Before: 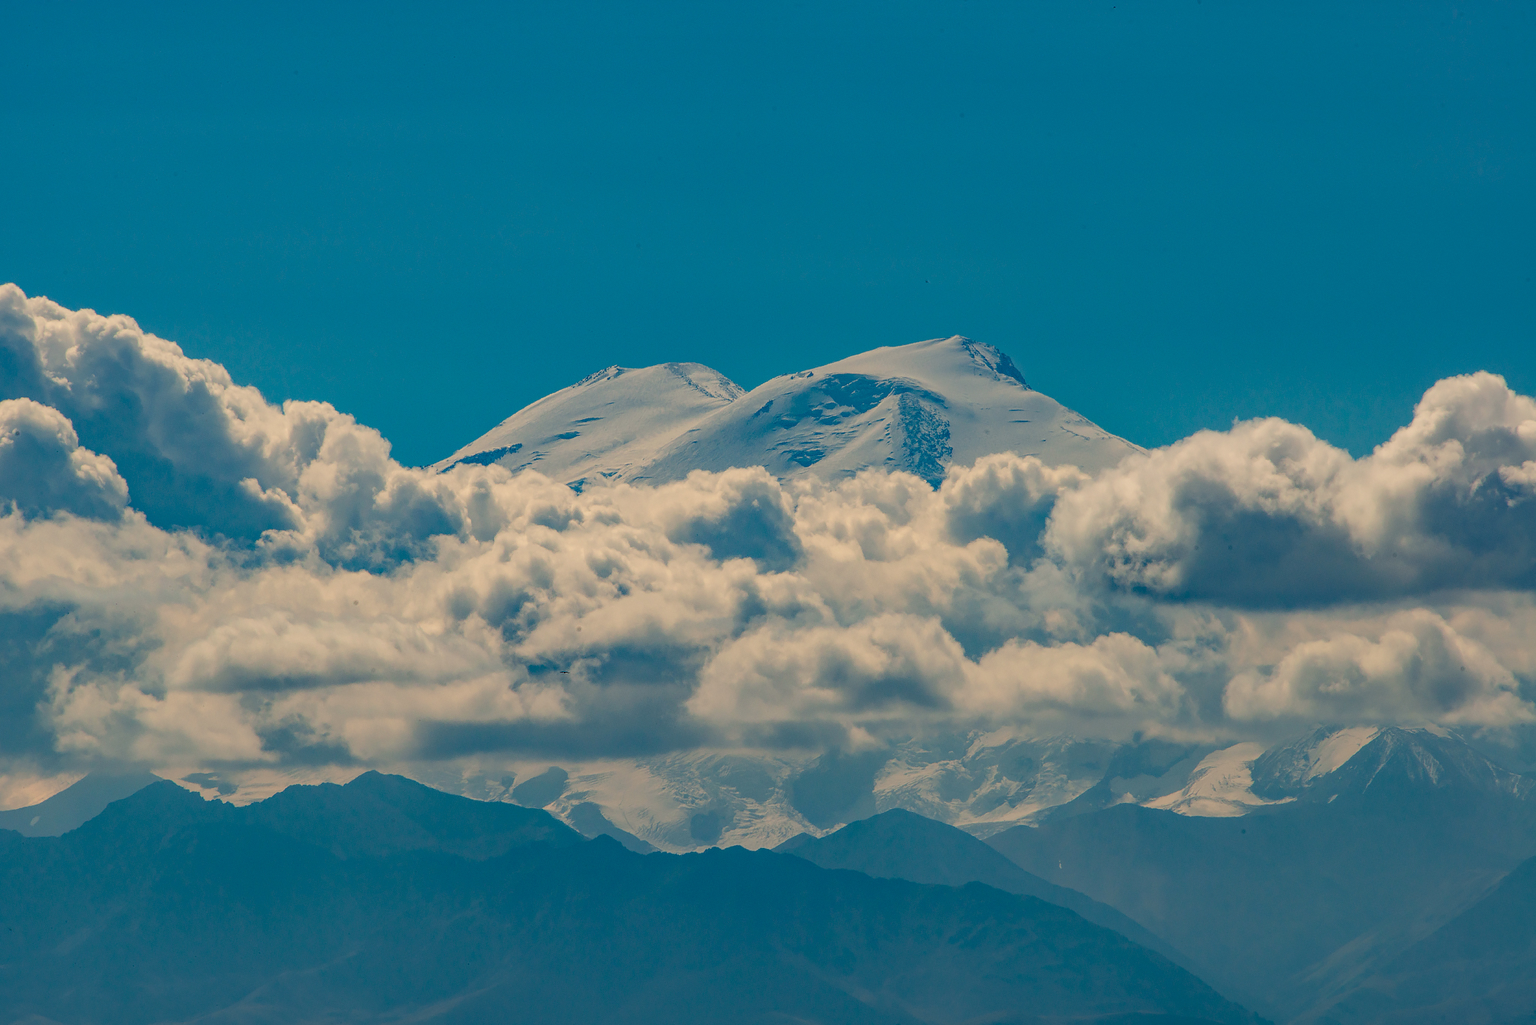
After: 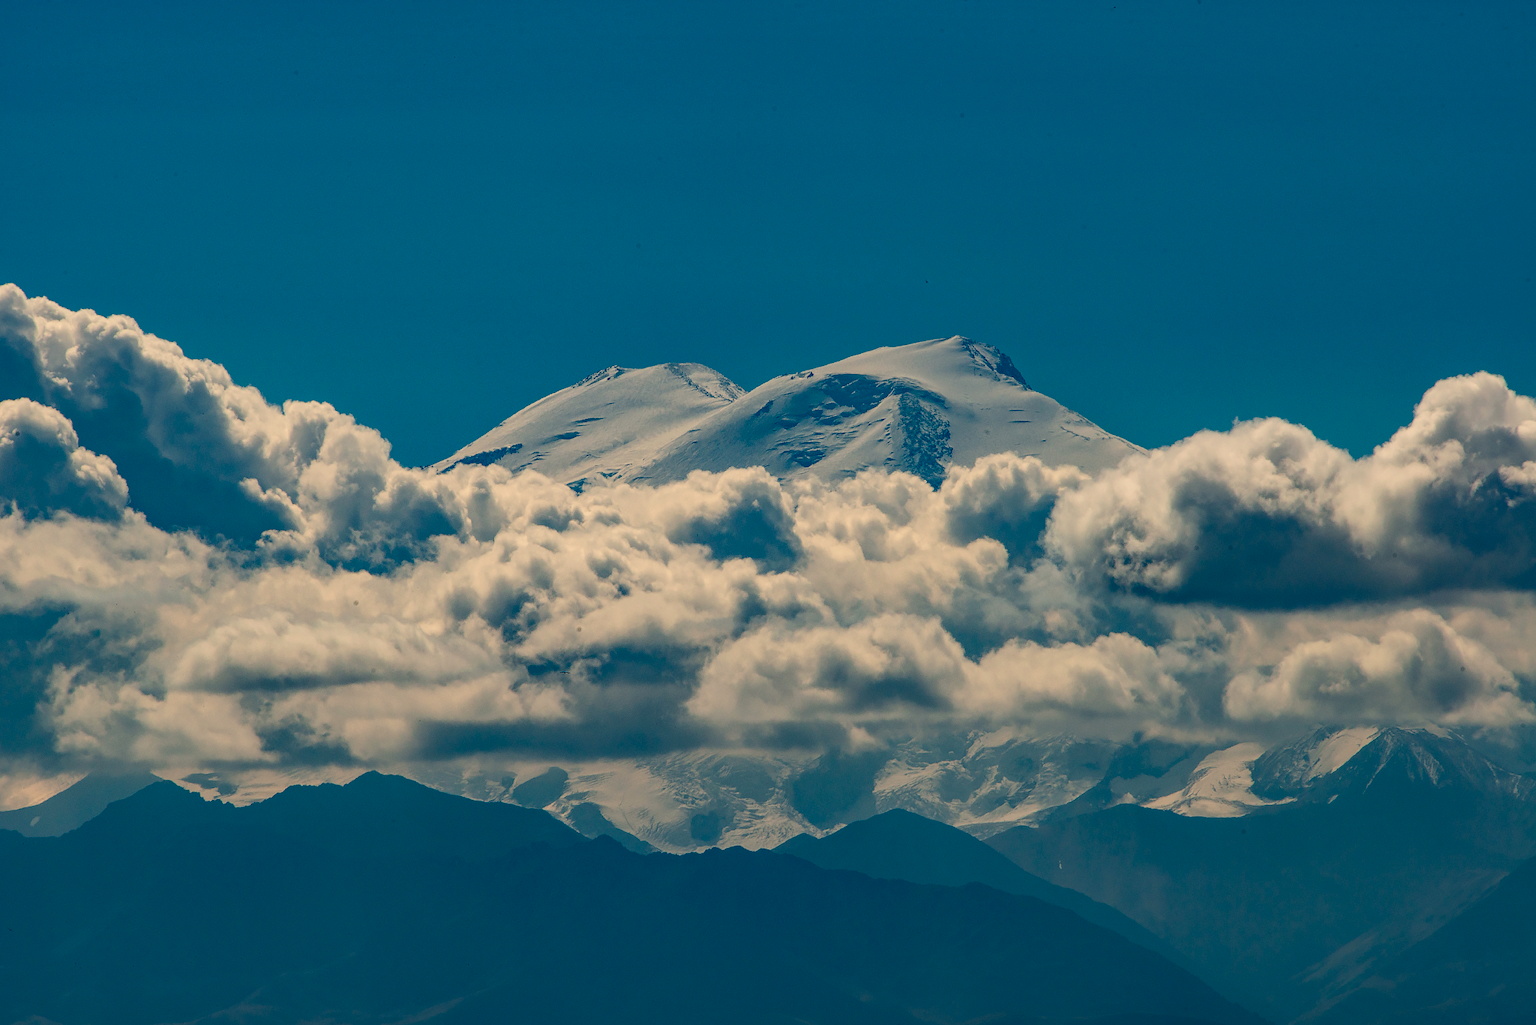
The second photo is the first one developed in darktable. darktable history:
contrast brightness saturation: contrast 0.2, brightness -0.1, saturation 0.1
